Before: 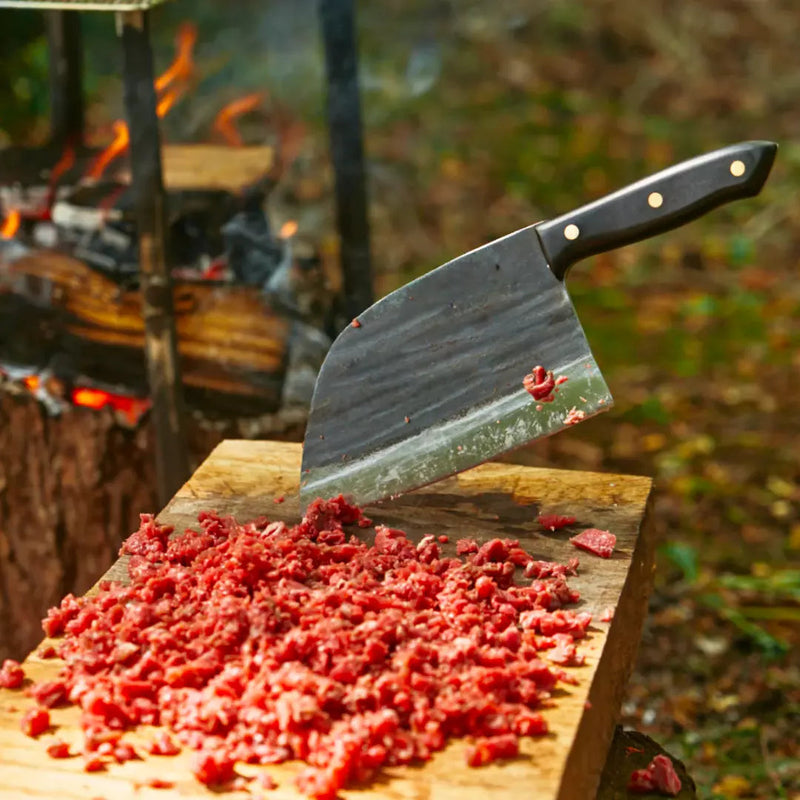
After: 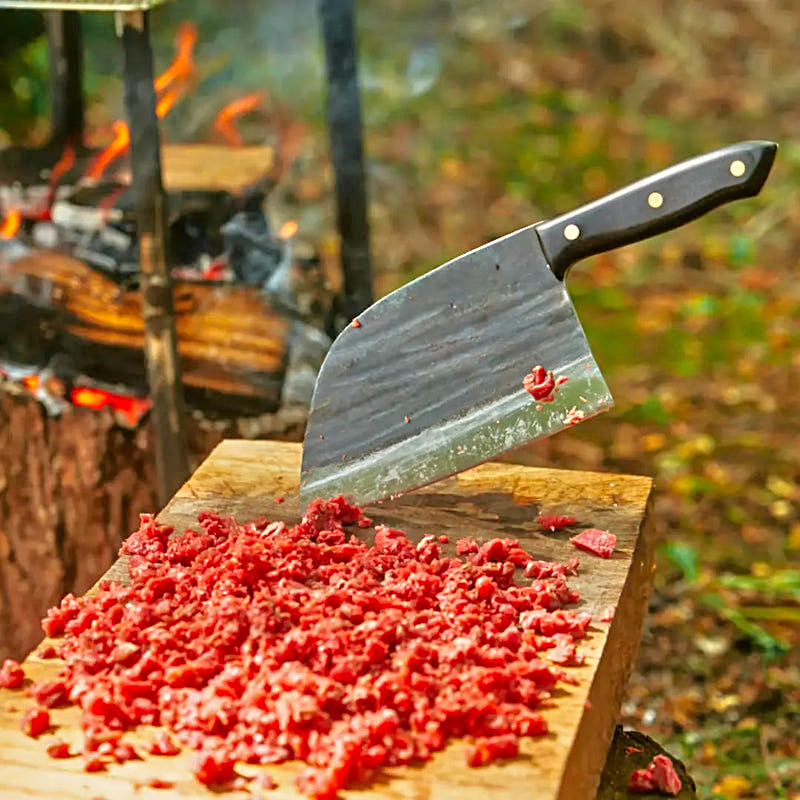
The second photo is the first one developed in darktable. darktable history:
sharpen: on, module defaults
shadows and highlights: shadows -20, white point adjustment -2, highlights -35
tone equalizer: -7 EV 0.15 EV, -6 EV 0.6 EV, -5 EV 1.15 EV, -4 EV 1.33 EV, -3 EV 1.15 EV, -2 EV 0.6 EV, -1 EV 0.15 EV, mask exposure compensation -0.5 EV
